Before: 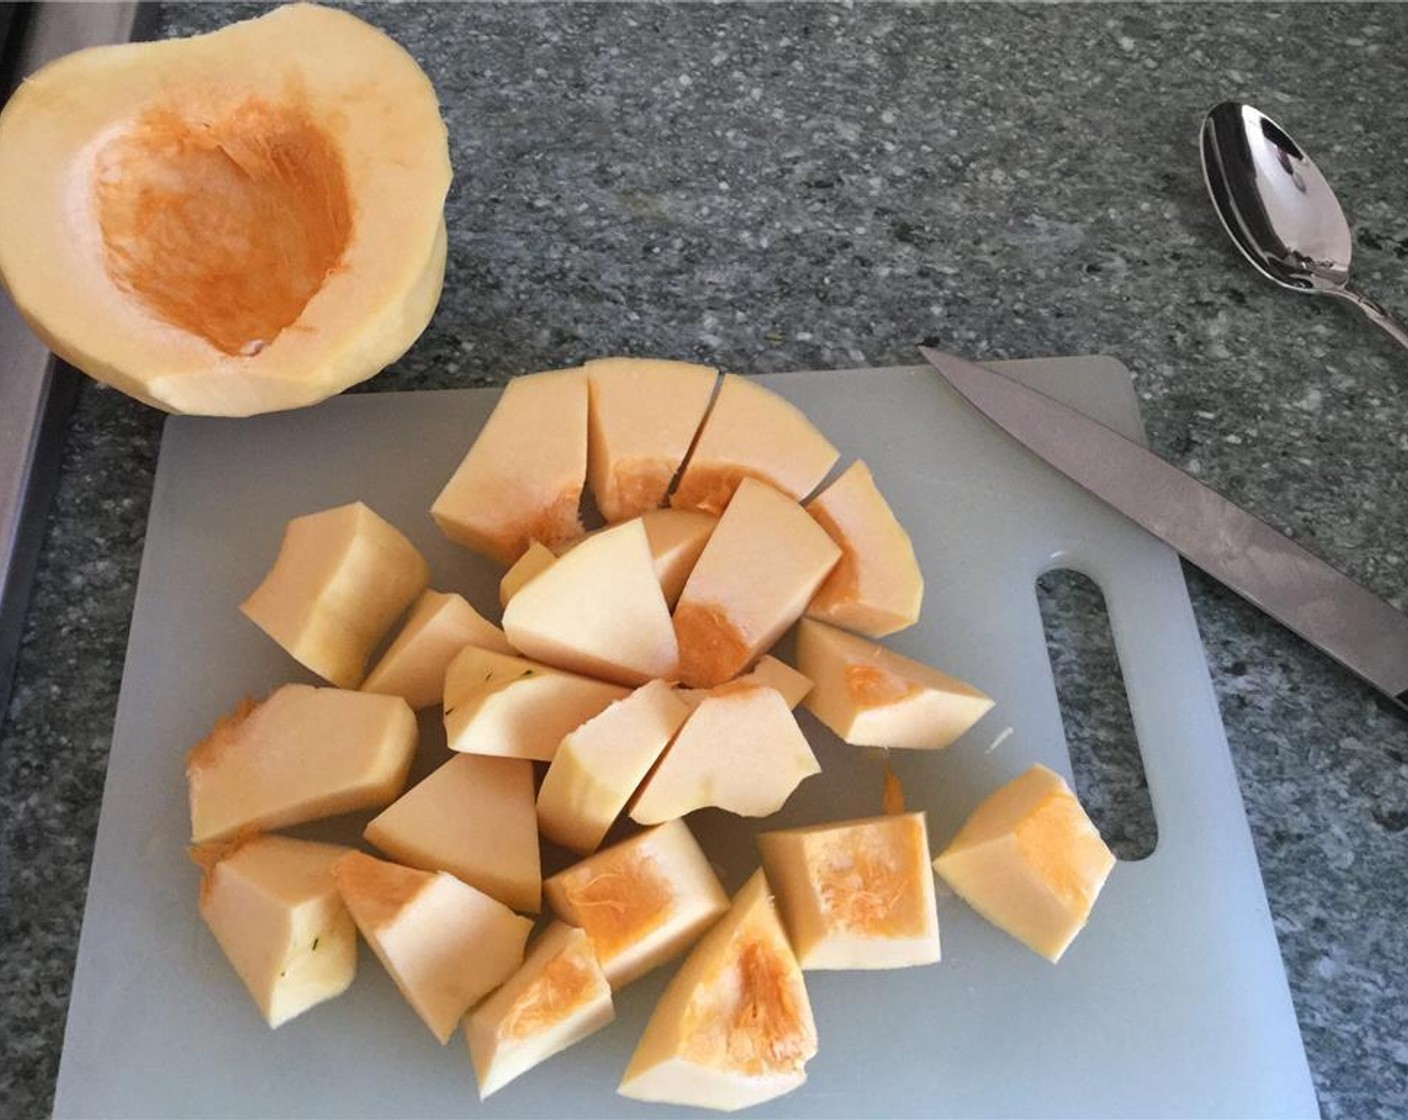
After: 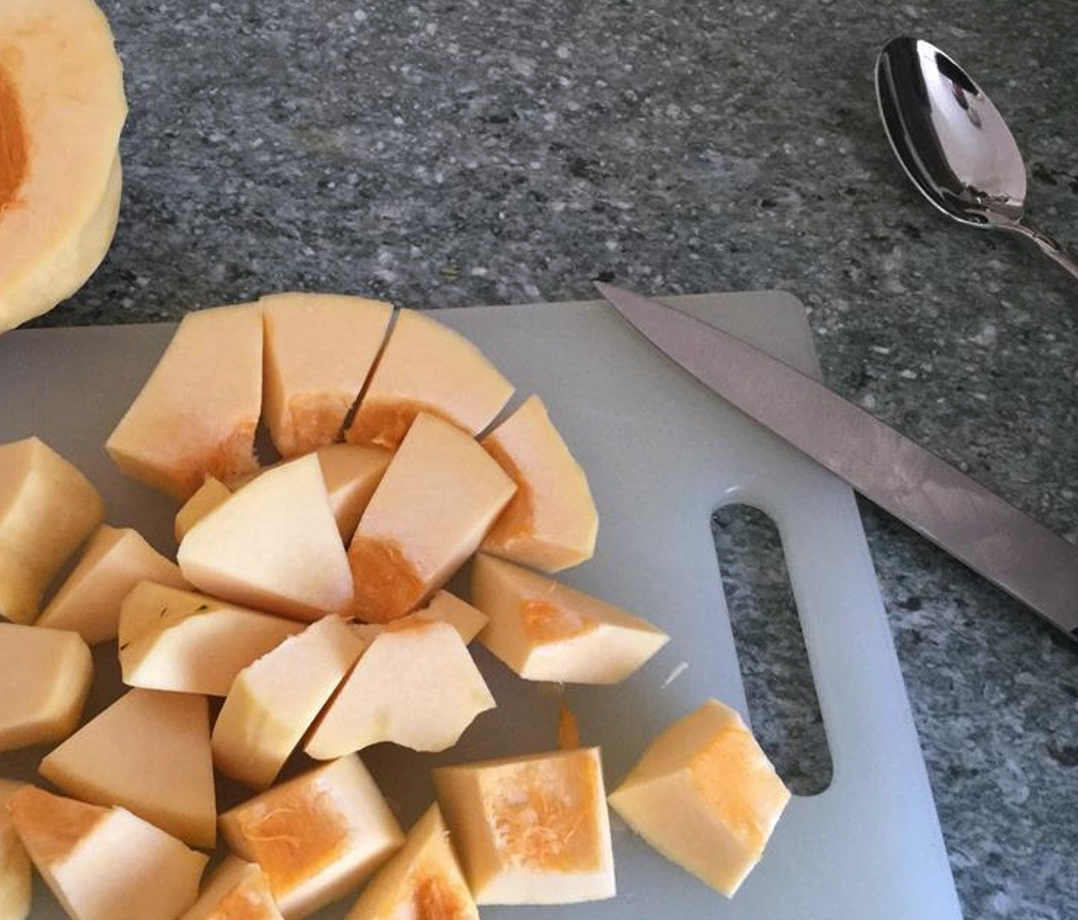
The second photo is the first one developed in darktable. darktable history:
crop: left 23.095%, top 5.827%, bottom 11.854%
shadows and highlights: shadows -88.03, highlights -35.45, shadows color adjustment 99.15%, highlights color adjustment 0%, soften with gaussian
white balance: red 1.004, blue 1.024
